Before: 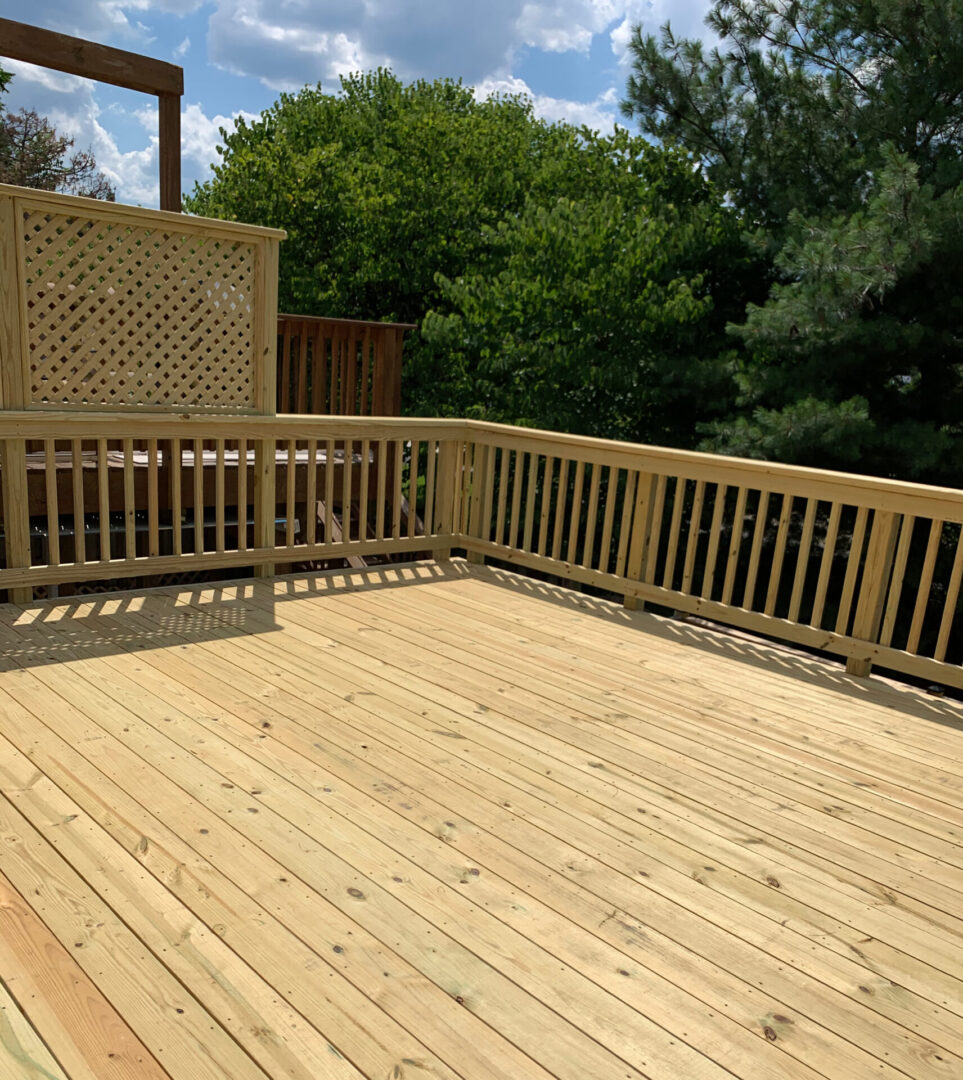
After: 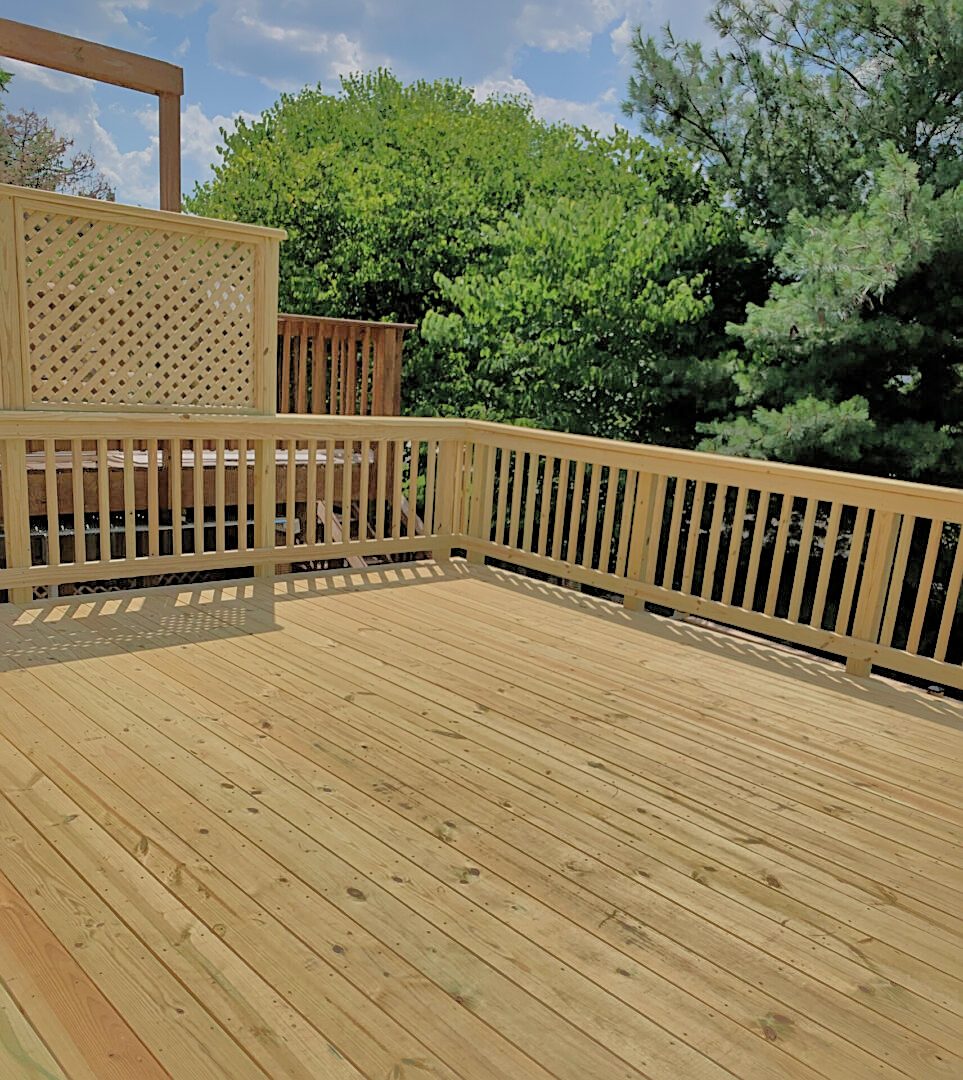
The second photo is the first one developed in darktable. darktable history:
filmic rgb: middle gray luminance 4.2%, black relative exposure -13.11 EV, white relative exposure 5.02 EV, threshold 2.94 EV, target black luminance 0%, hardness 5.17, latitude 59.65%, contrast 0.769, highlights saturation mix 4.44%, shadows ↔ highlights balance 25.78%, enable highlight reconstruction true
shadows and highlights: shadows 38.31, highlights -75
sharpen: on, module defaults
contrast brightness saturation: contrast 0.046, brightness 0.065, saturation 0.01
exposure: exposure 0.94 EV, compensate highlight preservation false
tone equalizer: -8 EV -0.515 EV, -7 EV -0.279 EV, -6 EV -0.055 EV, -5 EV 0.452 EV, -4 EV 0.99 EV, -3 EV 0.796 EV, -2 EV -0.013 EV, -1 EV 0.144 EV, +0 EV -0.025 EV, luminance estimator HSV value / RGB max
